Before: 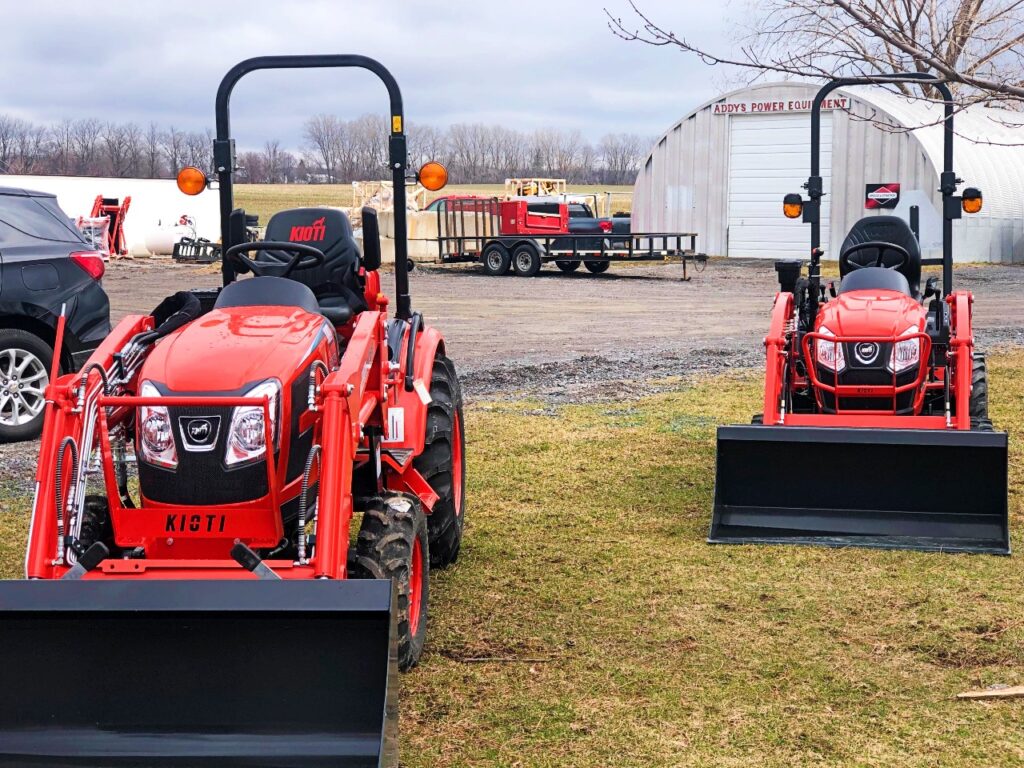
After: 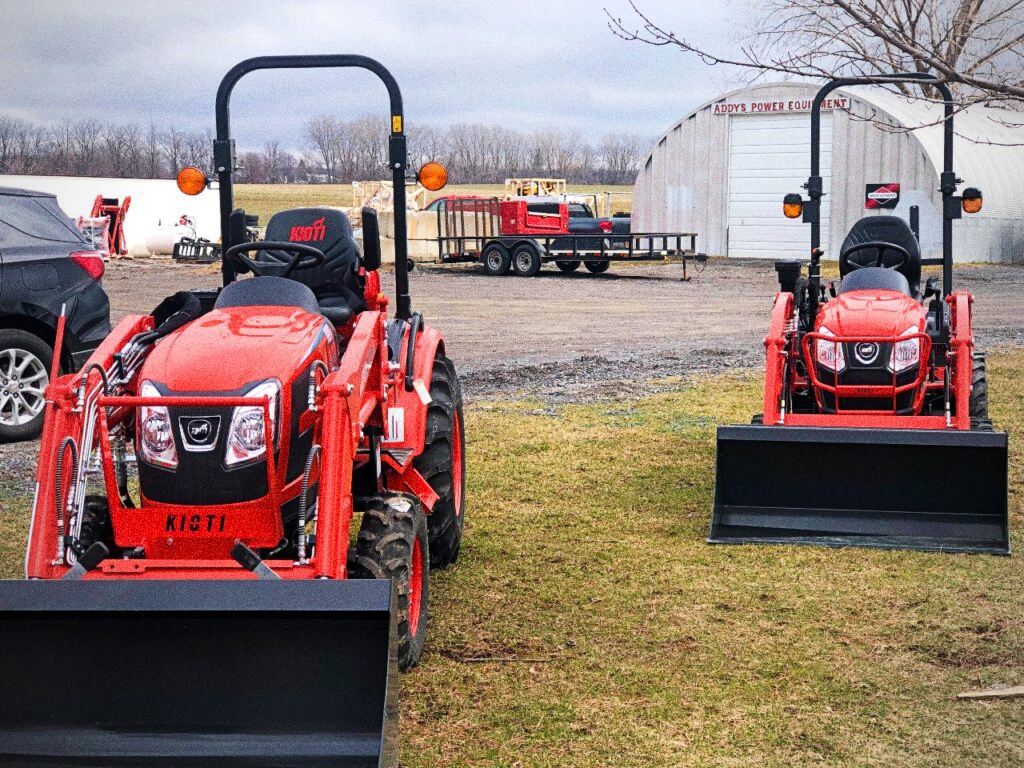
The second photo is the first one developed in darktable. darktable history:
vignetting: fall-off radius 60.92%
grain: coarseness 0.09 ISO, strength 40%
